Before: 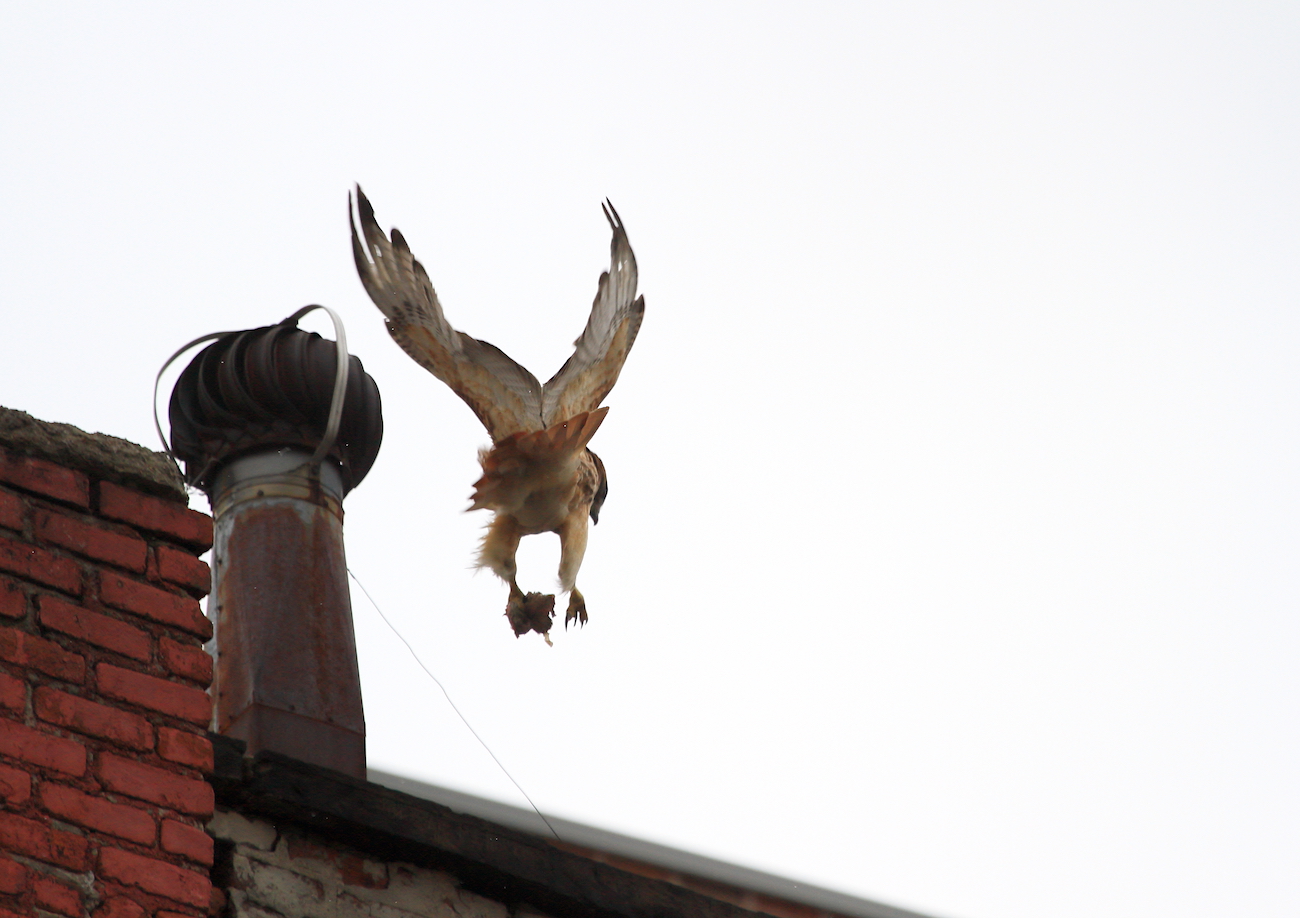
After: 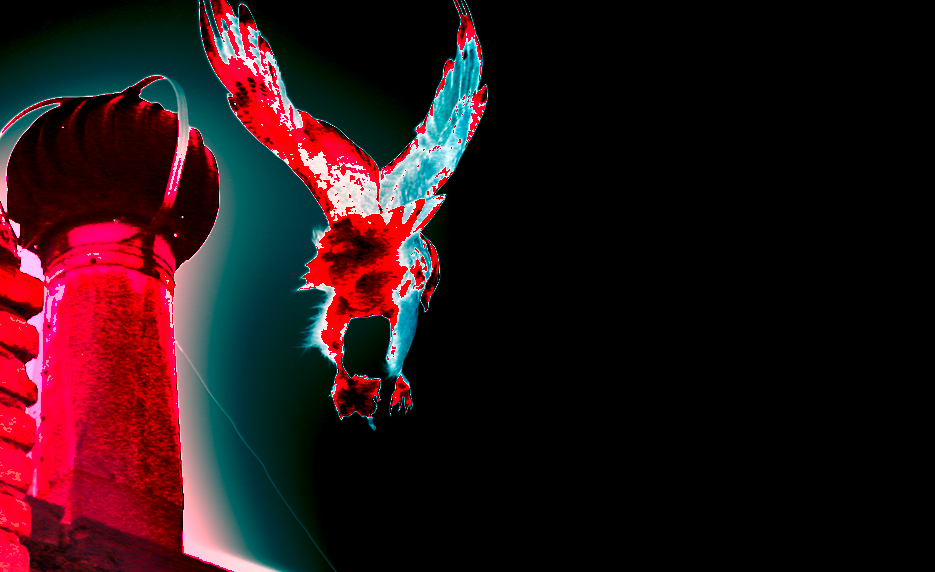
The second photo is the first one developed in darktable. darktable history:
shadows and highlights: shadows 25, highlights -48, soften with gaussian
crop and rotate: angle -3.37°, left 9.79%, top 20.73%, right 12.42%, bottom 11.82%
white balance: red 4.26, blue 1.802
